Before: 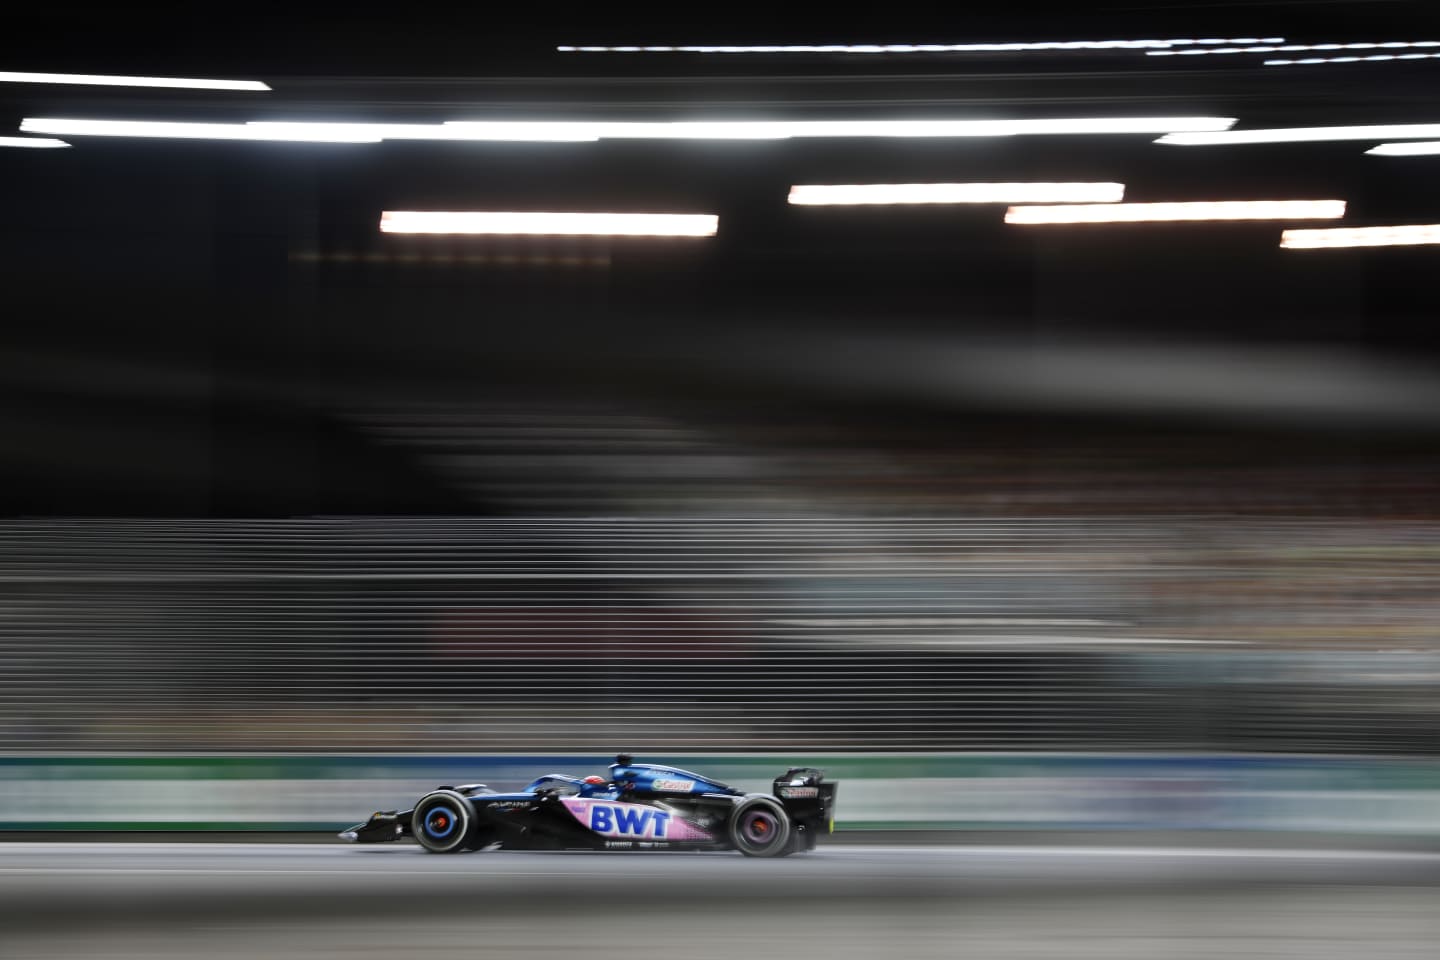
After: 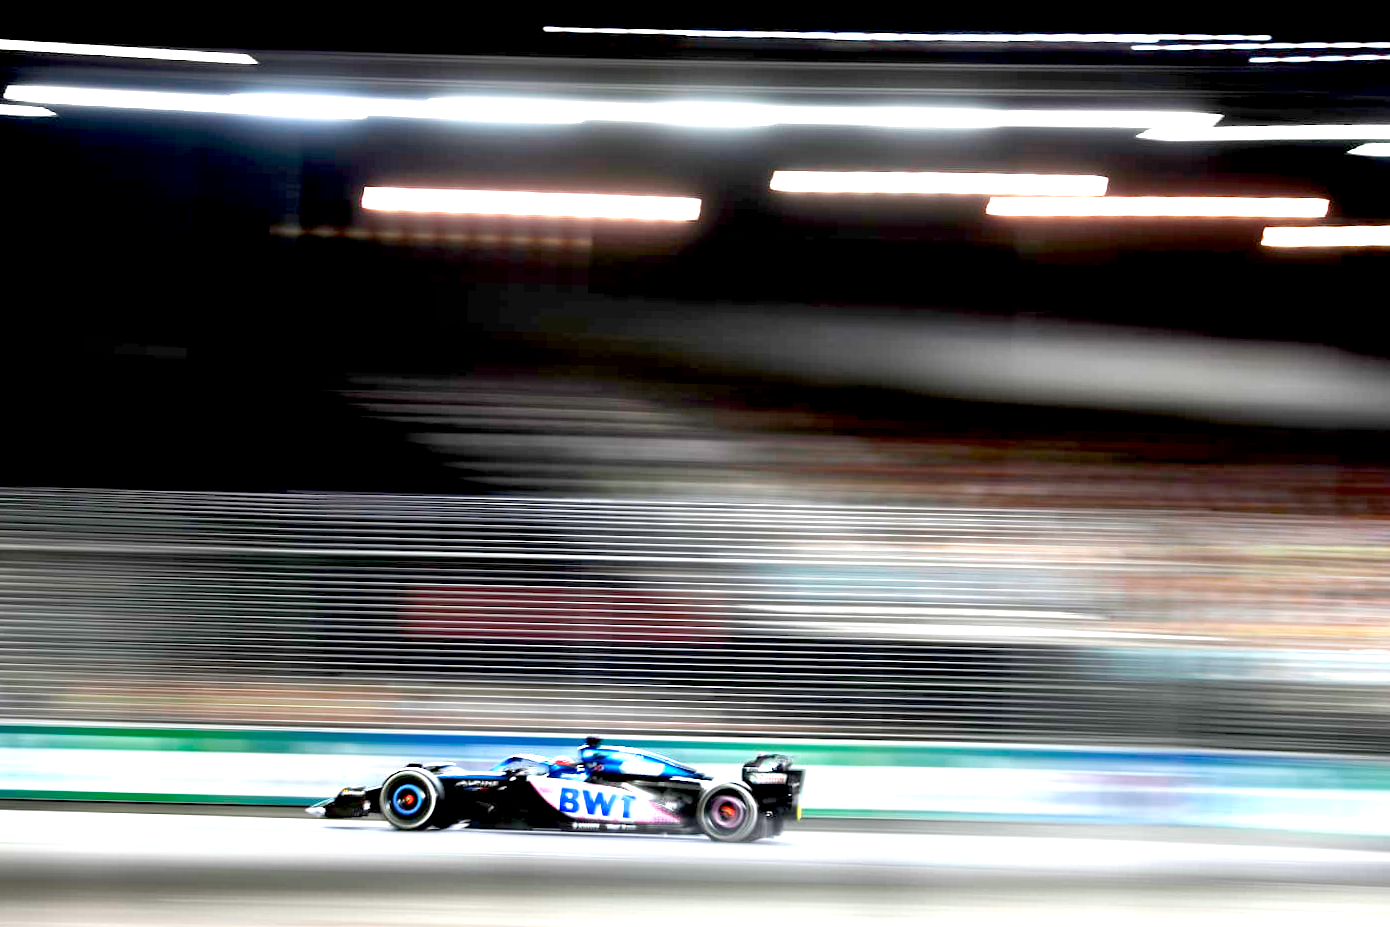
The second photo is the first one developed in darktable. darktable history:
crop and rotate: angle -1.36°
exposure: black level correction 0.005, exposure 2.073 EV, compensate highlight preservation false
